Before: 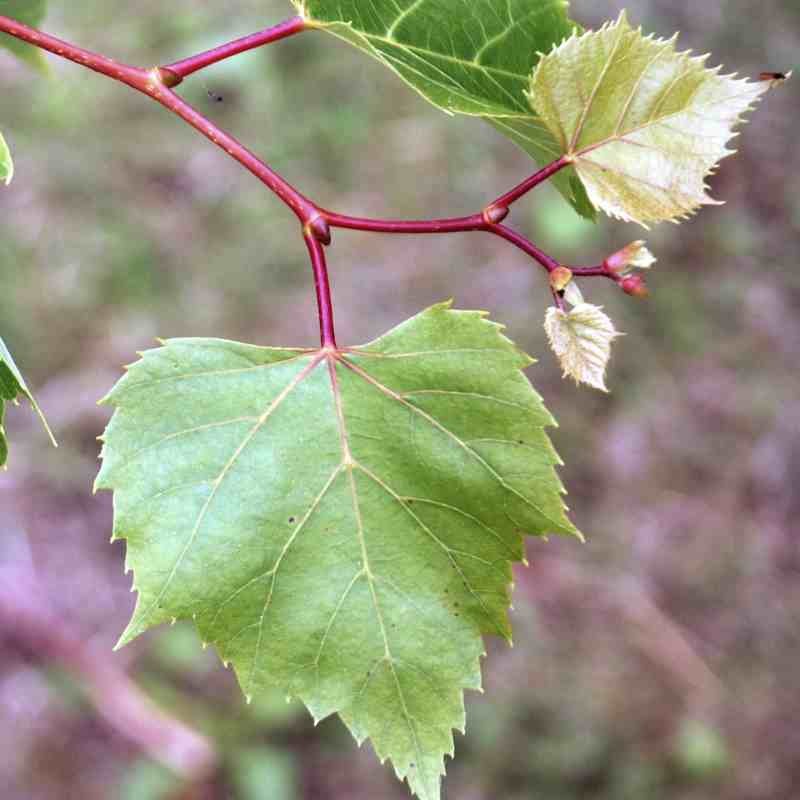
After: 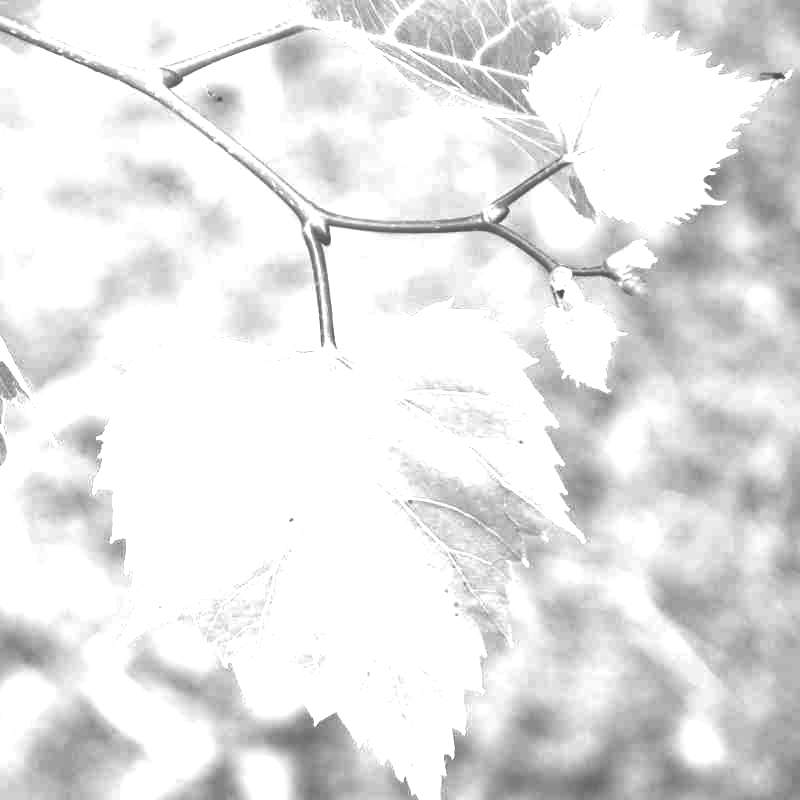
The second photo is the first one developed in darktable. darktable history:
monochrome: on, module defaults
colorize: hue 34.49°, saturation 35.33%, source mix 100%, lightness 55%, version 1
contrast brightness saturation: contrast 0.28
